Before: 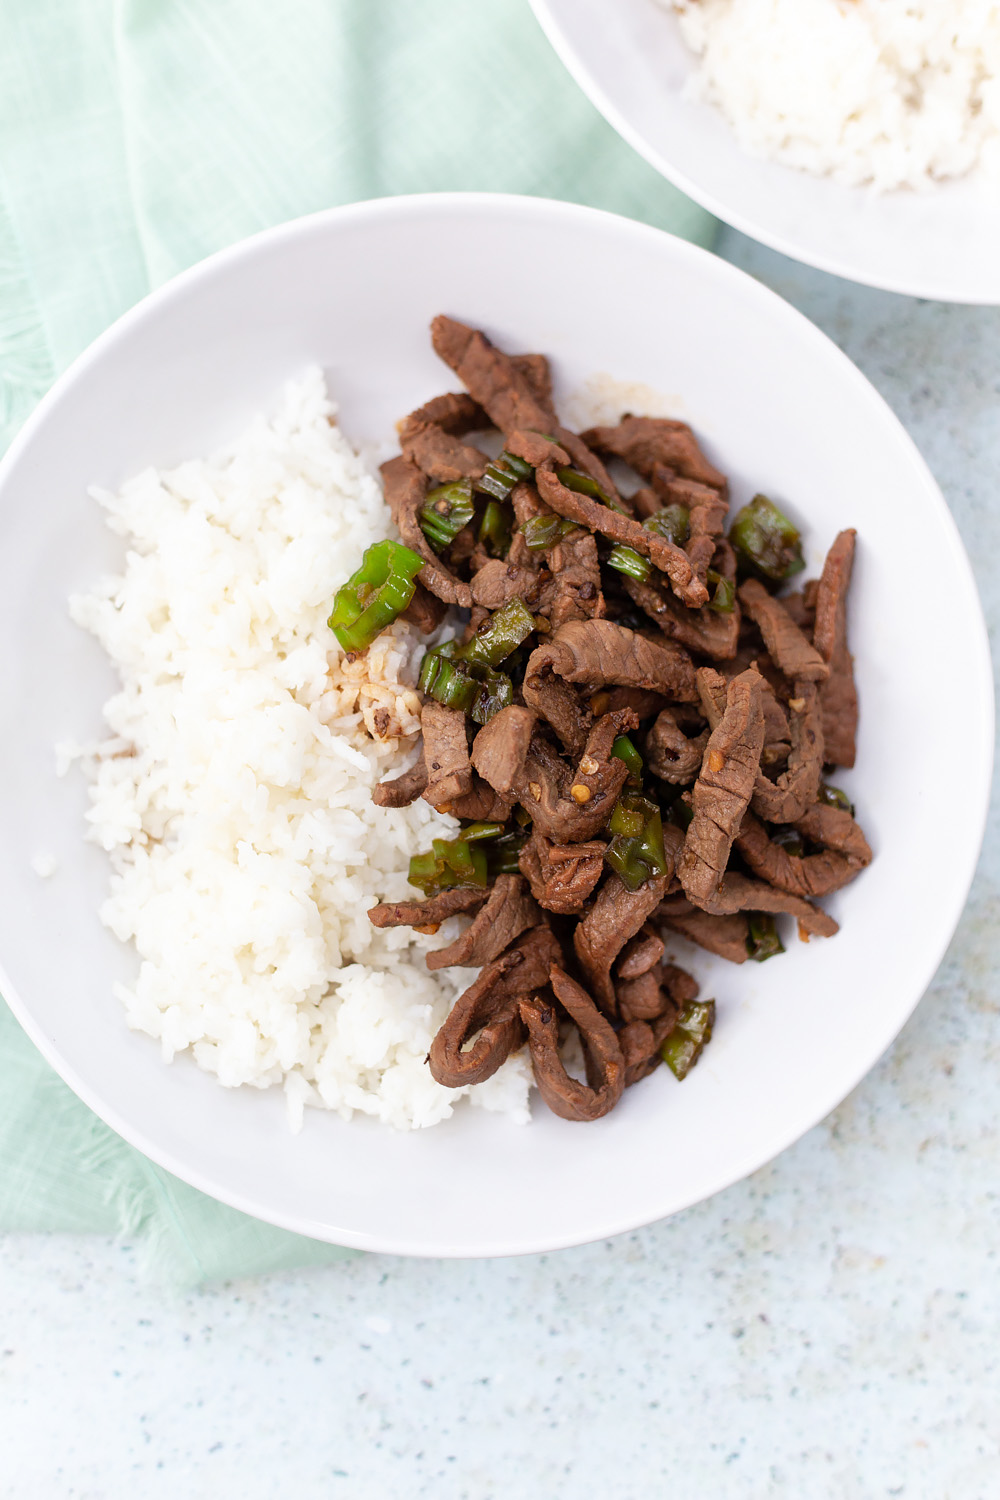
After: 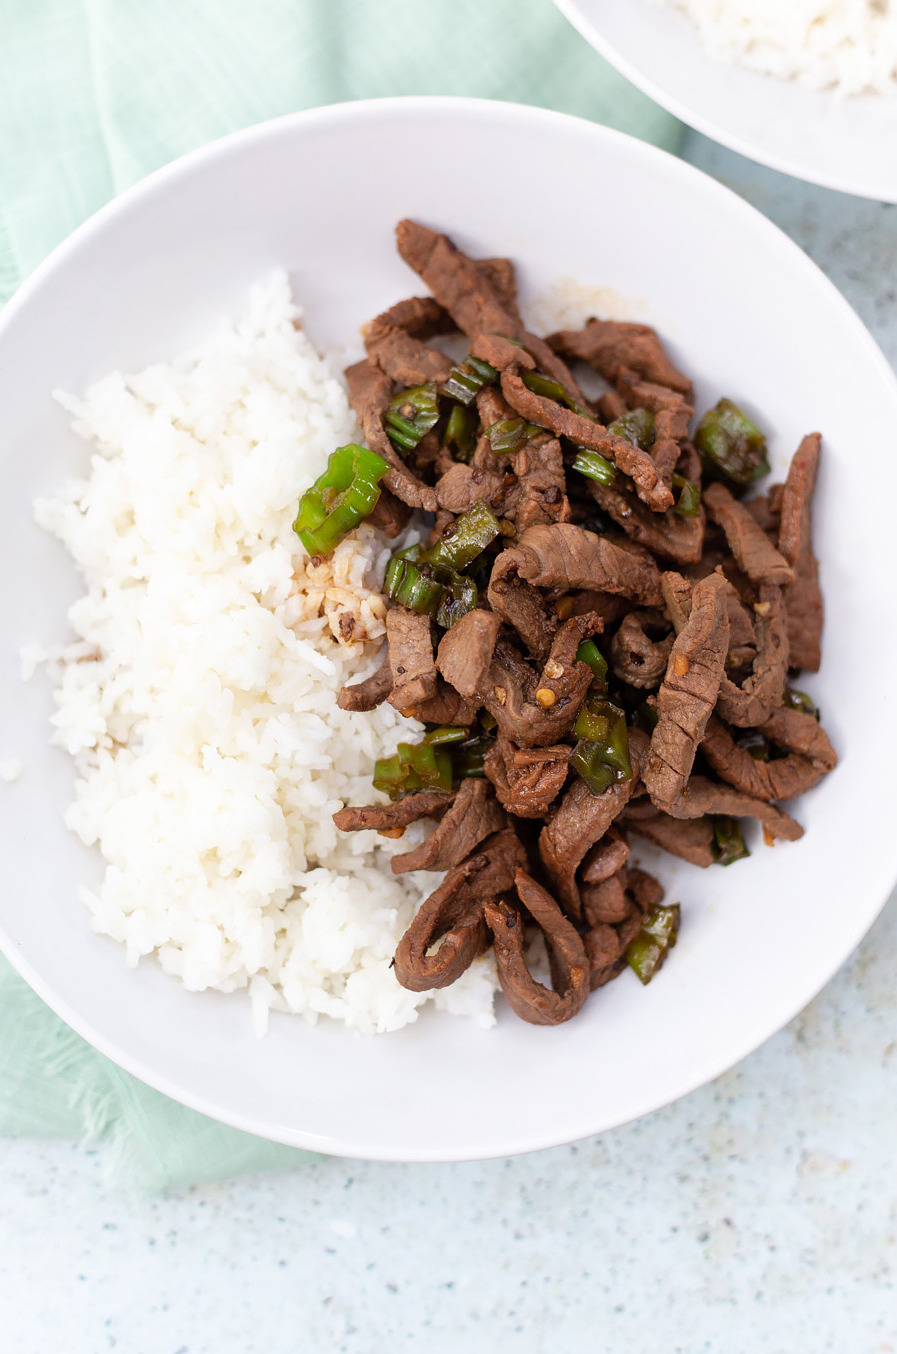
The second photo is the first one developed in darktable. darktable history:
crop: left 3.528%, top 6.428%, right 6.735%, bottom 3.27%
